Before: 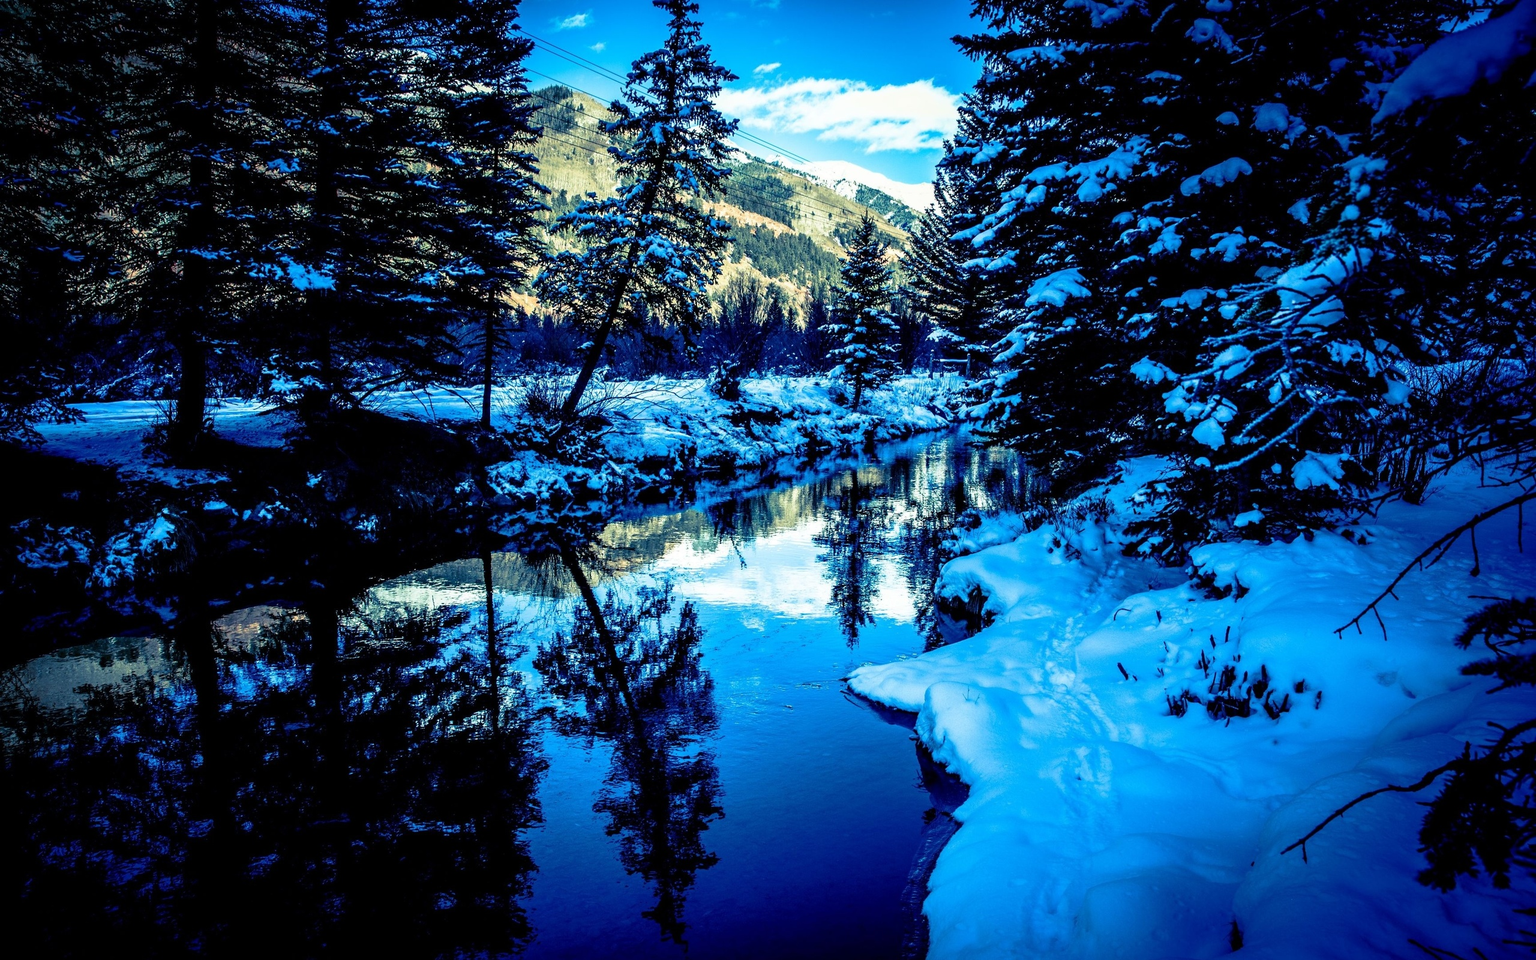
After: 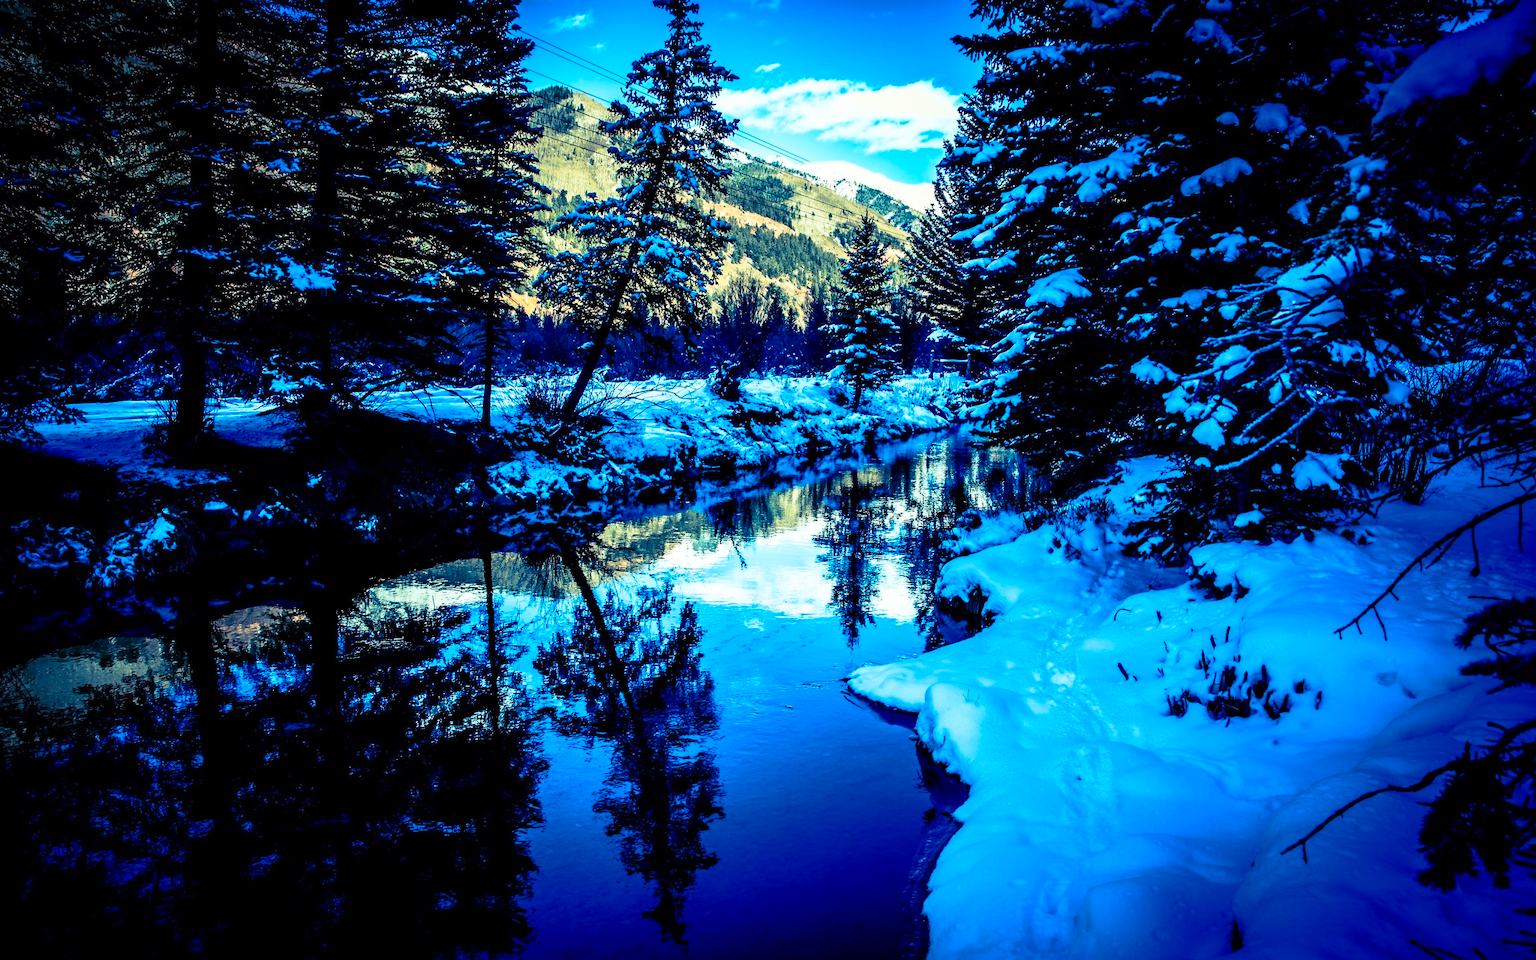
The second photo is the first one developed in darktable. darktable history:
contrast brightness saturation: contrast 0.169, saturation 0.327
